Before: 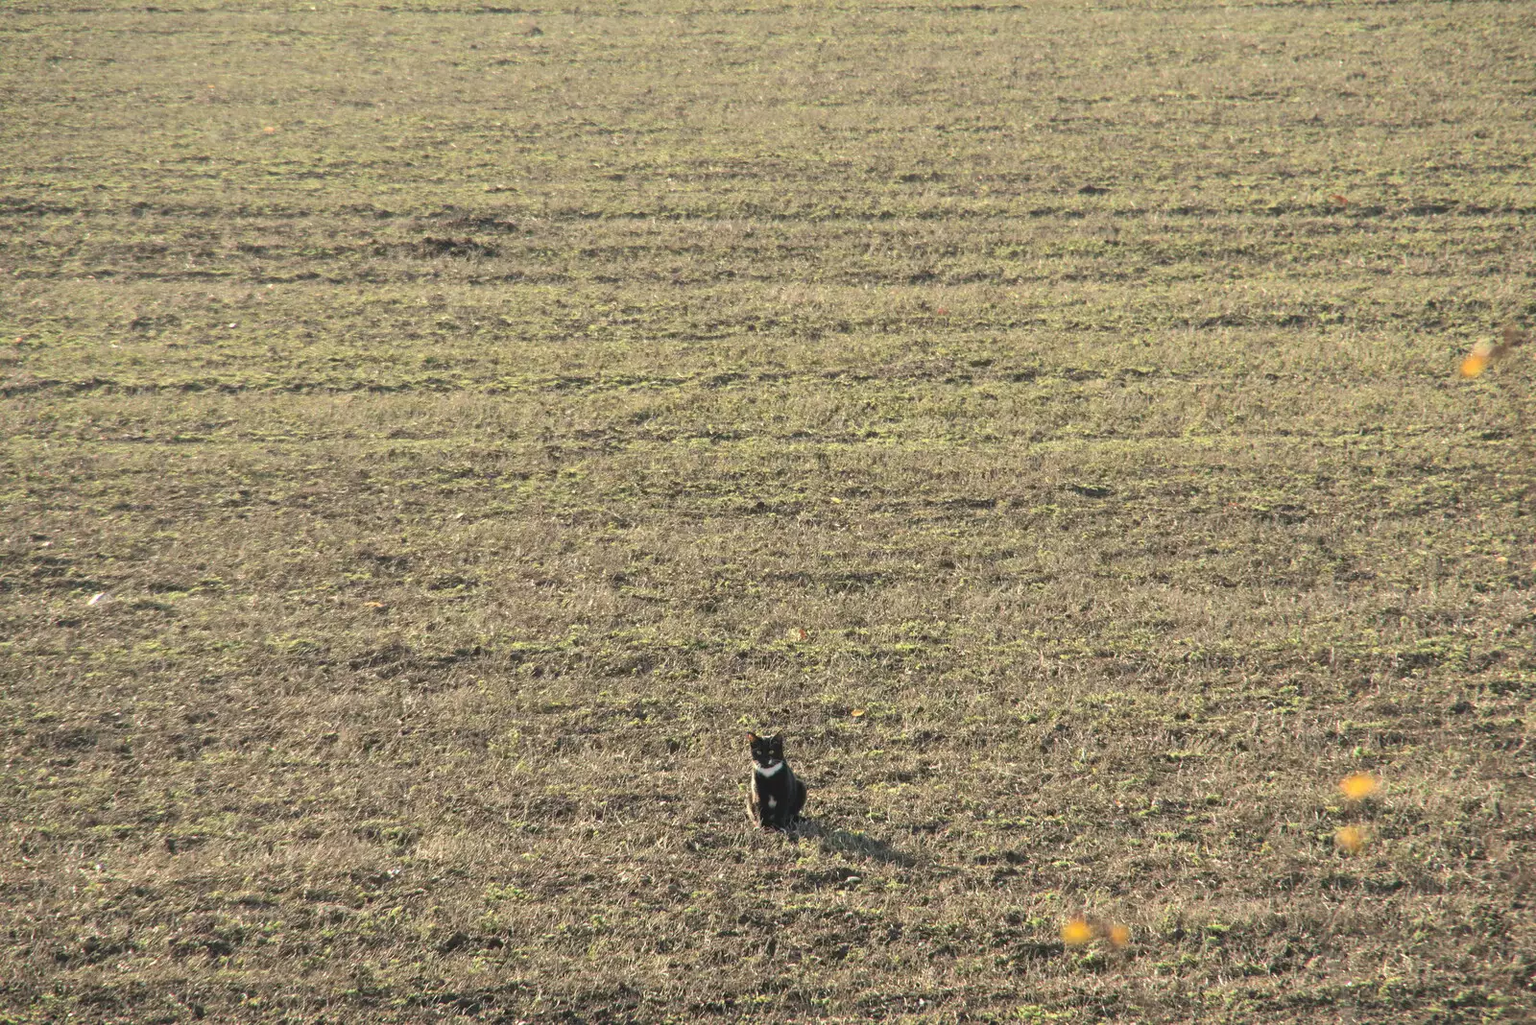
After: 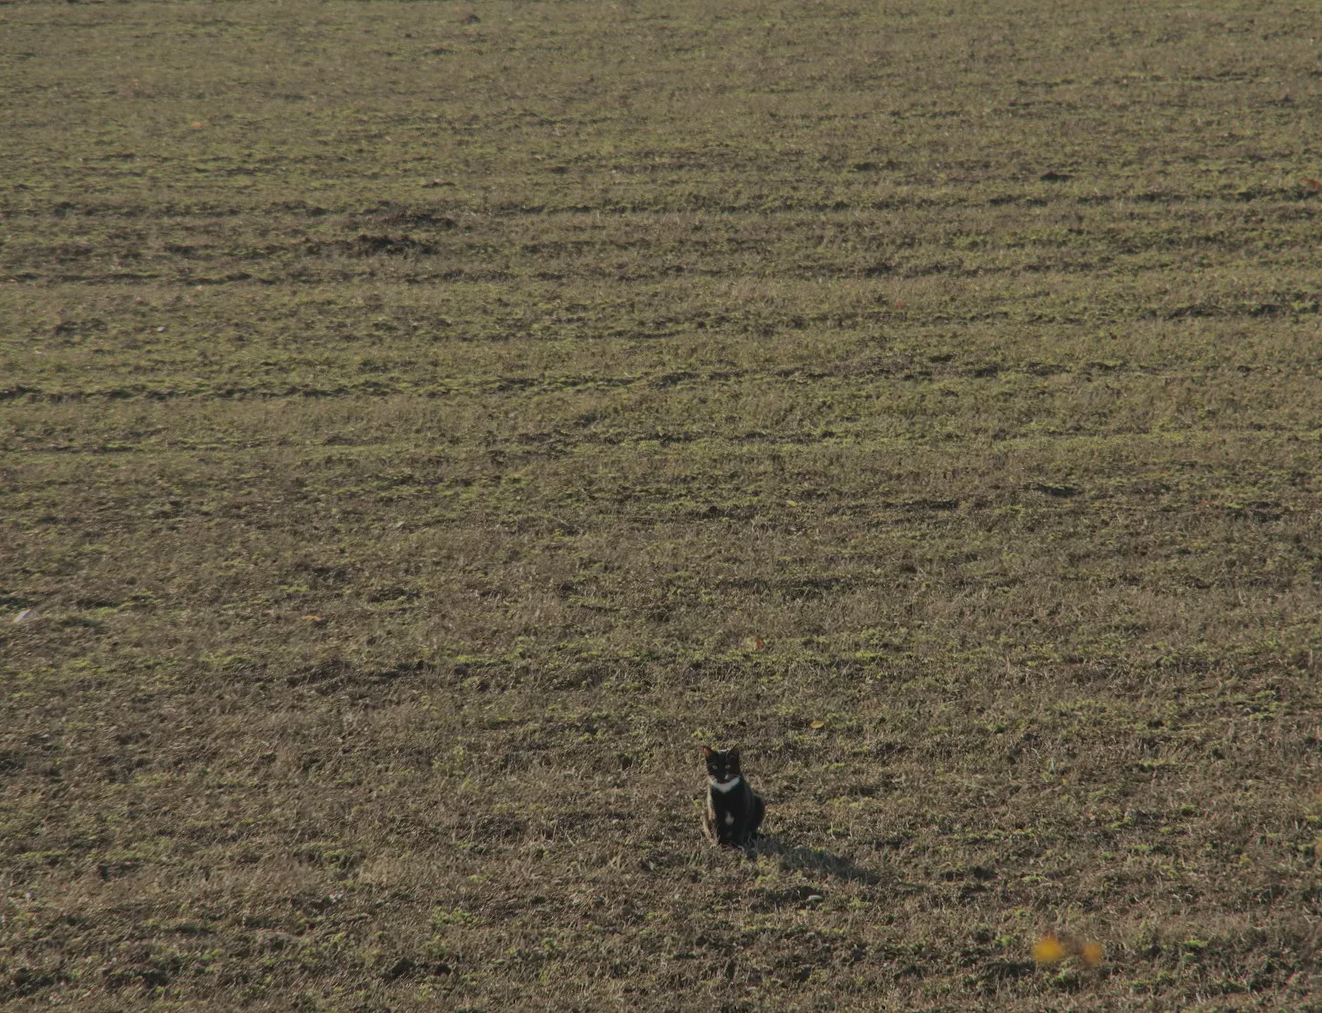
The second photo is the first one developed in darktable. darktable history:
exposure: exposure -0.973 EV, compensate exposure bias true, compensate highlight preservation false
crop and rotate: angle 0.738°, left 4.094%, top 0.736%, right 11.631%, bottom 2.529%
tone equalizer: -8 EV 0.215 EV, -7 EV 0.389 EV, -6 EV 0.385 EV, -5 EV 0.236 EV, -3 EV -0.259 EV, -2 EV -0.408 EV, -1 EV -0.423 EV, +0 EV -0.226 EV, mask exposure compensation -0.491 EV
